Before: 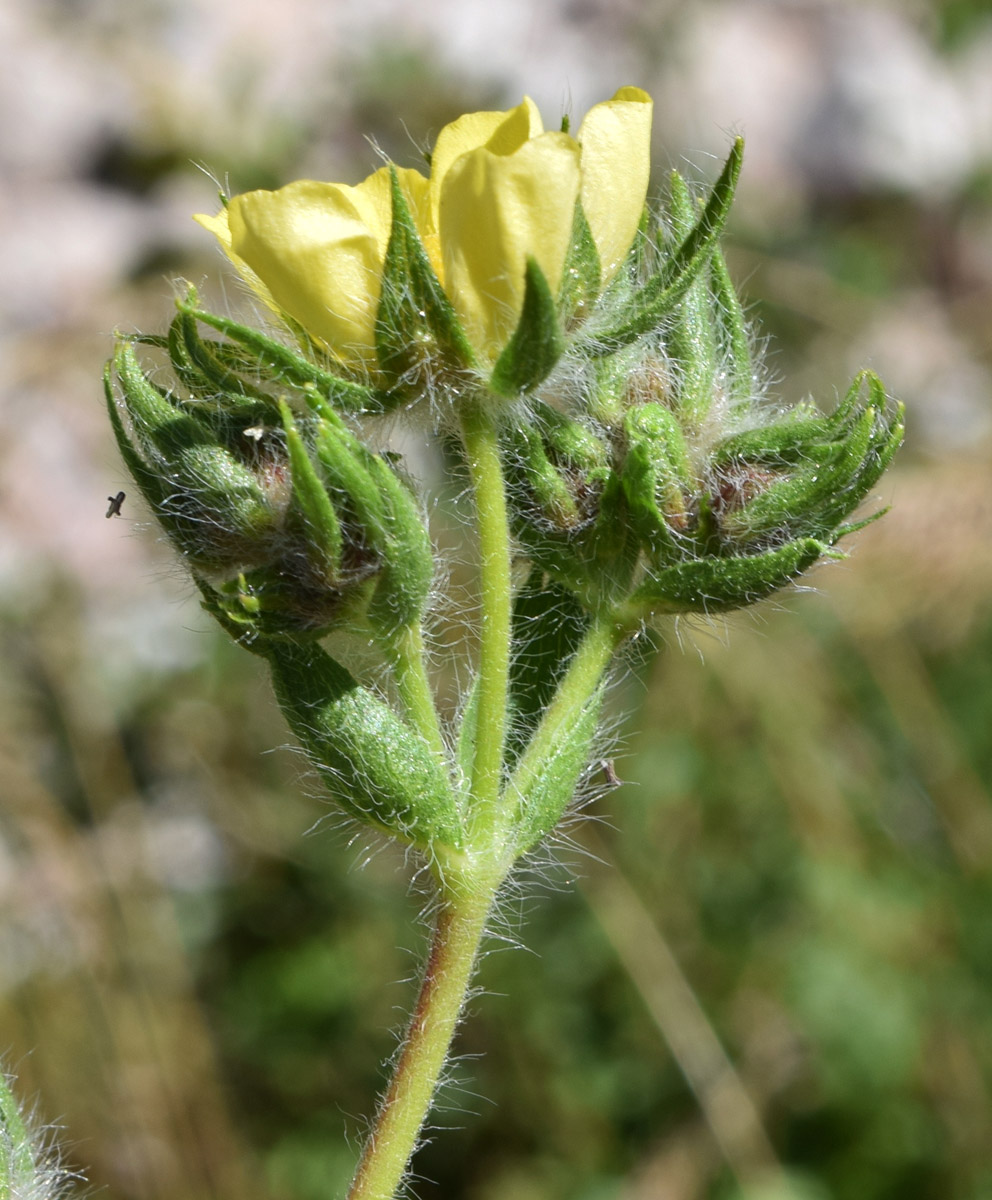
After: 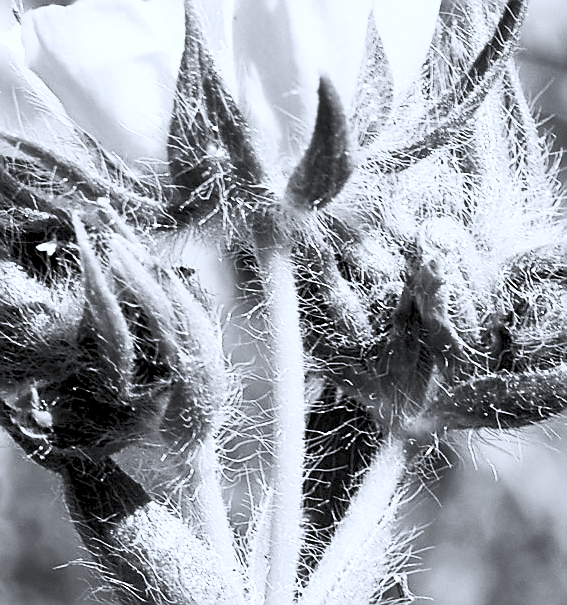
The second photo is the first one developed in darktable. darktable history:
sharpen: radius 1.4, amount 1.25, threshold 0.7
contrast brightness saturation: contrast 0.53, brightness 0.47, saturation -1
white balance: red 0.948, green 1.02, blue 1.176
exposure: black level correction 0.016, exposure -0.009 EV, compensate highlight preservation false
color correction: highlights a* -0.772, highlights b* -8.92
crop: left 20.932%, top 15.471%, right 21.848%, bottom 34.081%
